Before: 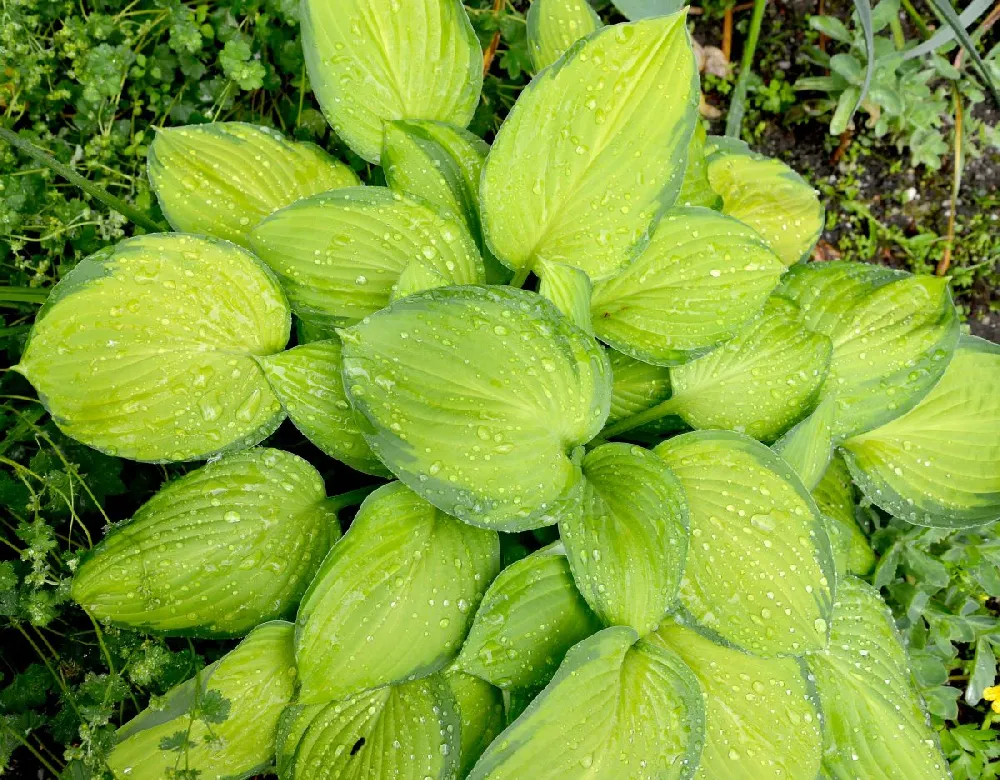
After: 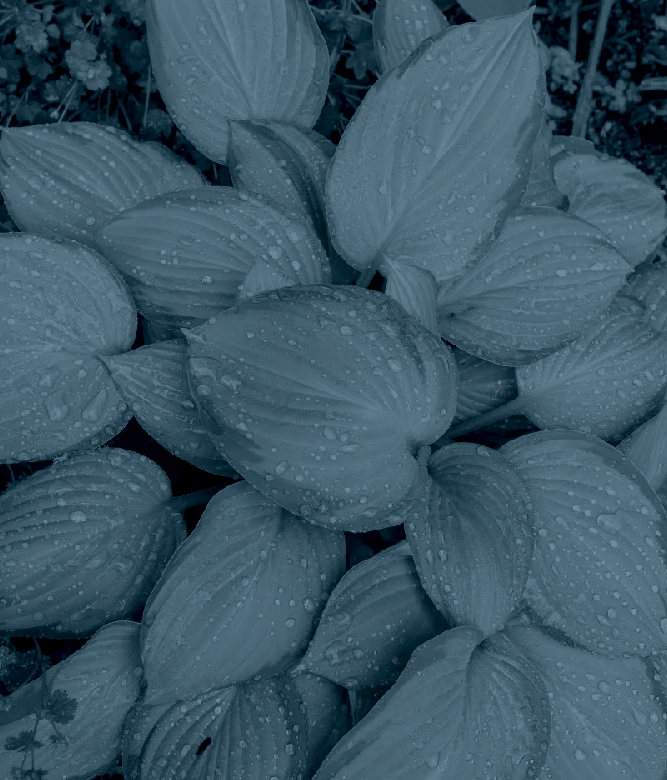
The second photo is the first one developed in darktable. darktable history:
local contrast: on, module defaults
crop and rotate: left 15.446%, right 17.836%
colorize: hue 194.4°, saturation 29%, source mix 61.75%, lightness 3.98%, version 1
